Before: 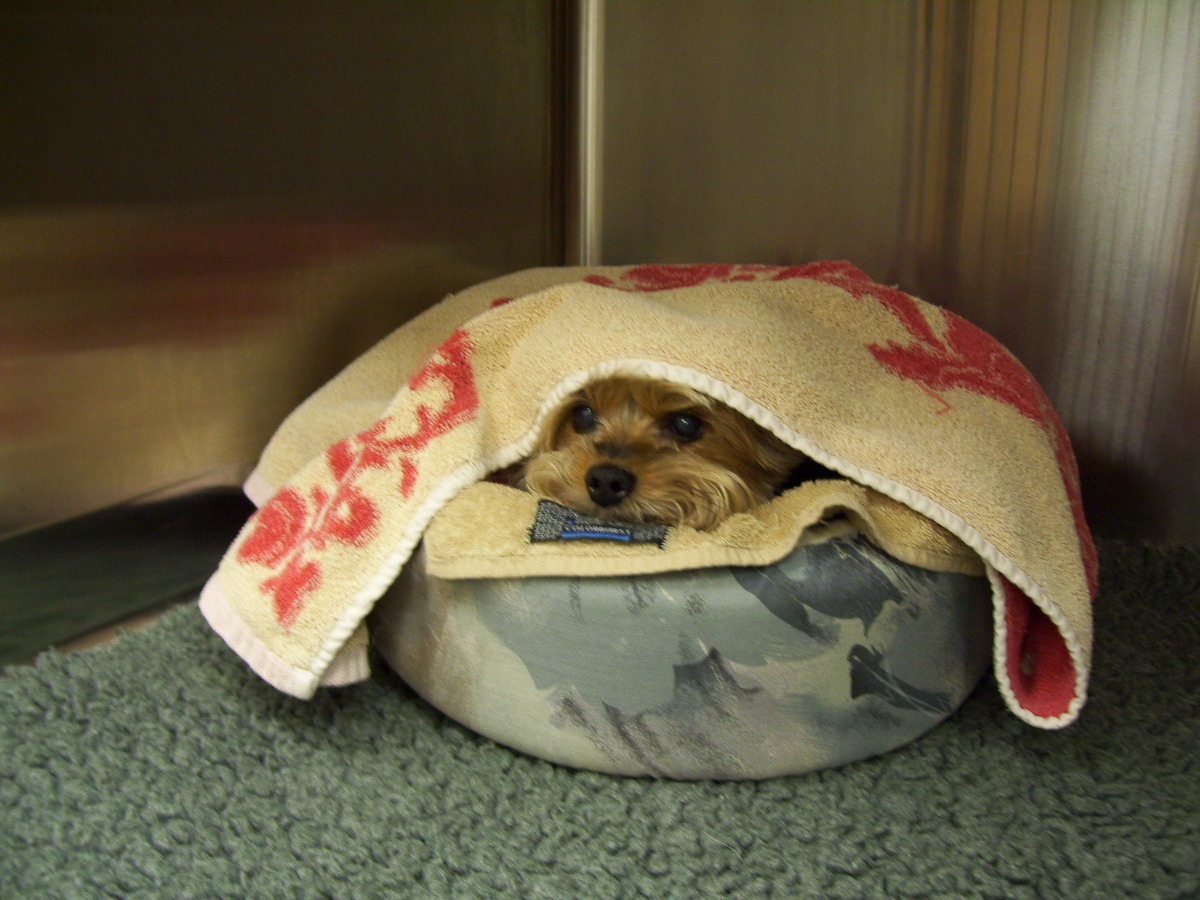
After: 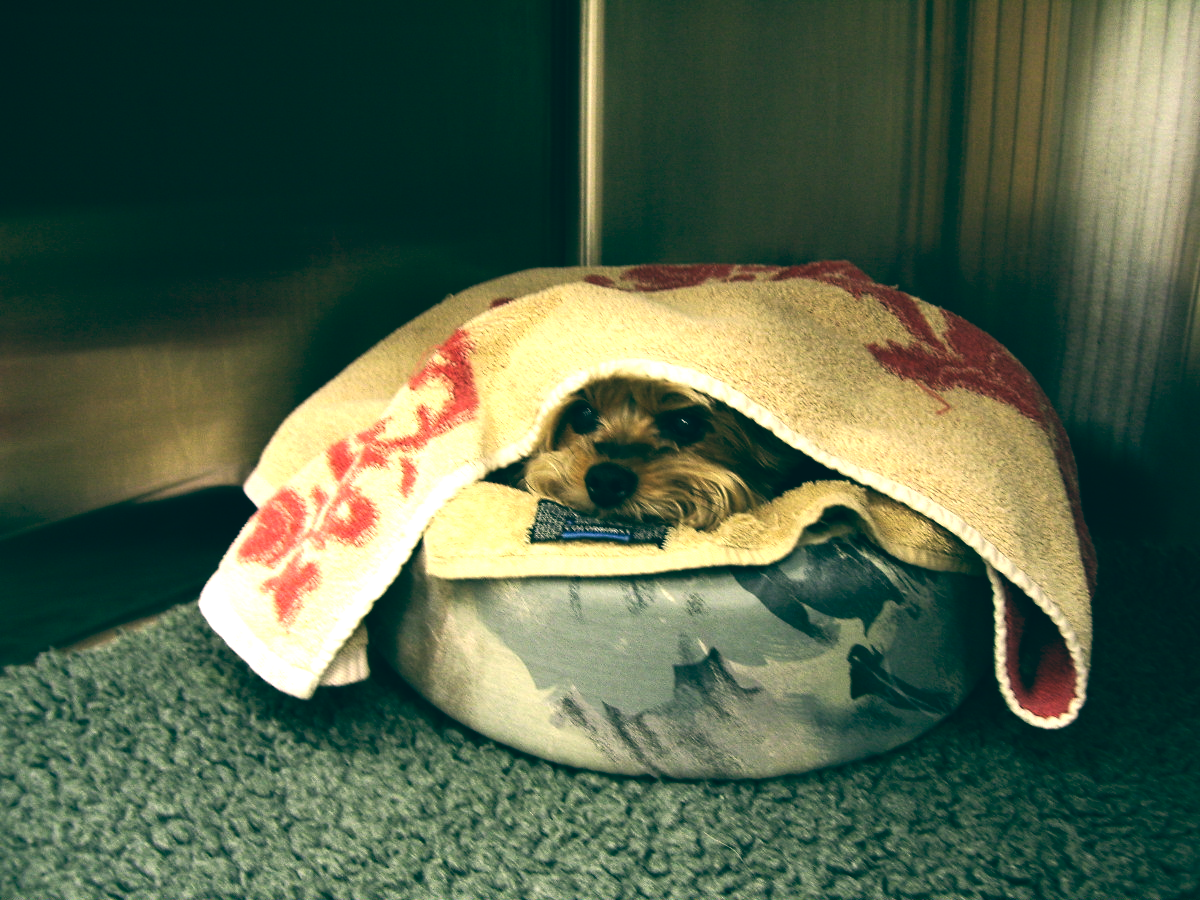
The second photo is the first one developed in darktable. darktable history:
tone equalizer: -8 EV -1.08 EV, -7 EV -1.01 EV, -6 EV -0.867 EV, -5 EV -0.578 EV, -3 EV 0.578 EV, -2 EV 0.867 EV, -1 EV 1.01 EV, +0 EV 1.08 EV, edges refinement/feathering 500, mask exposure compensation -1.57 EV, preserve details no
color balance: lift [1.005, 0.99, 1.007, 1.01], gamma [1, 0.979, 1.011, 1.021], gain [0.923, 1.098, 1.025, 0.902], input saturation 90.45%, contrast 7.73%, output saturation 105.91%
